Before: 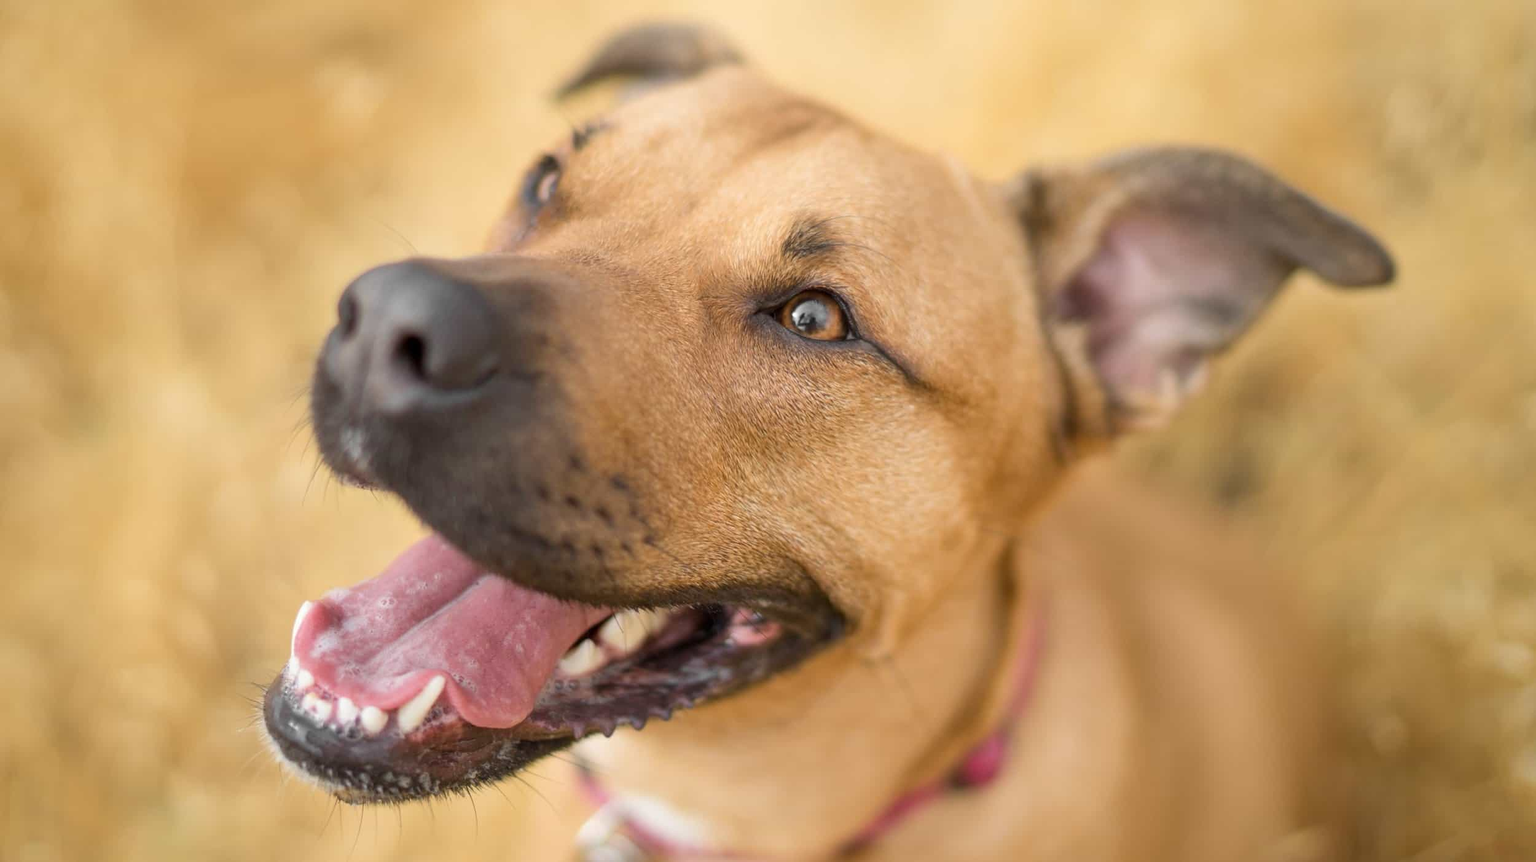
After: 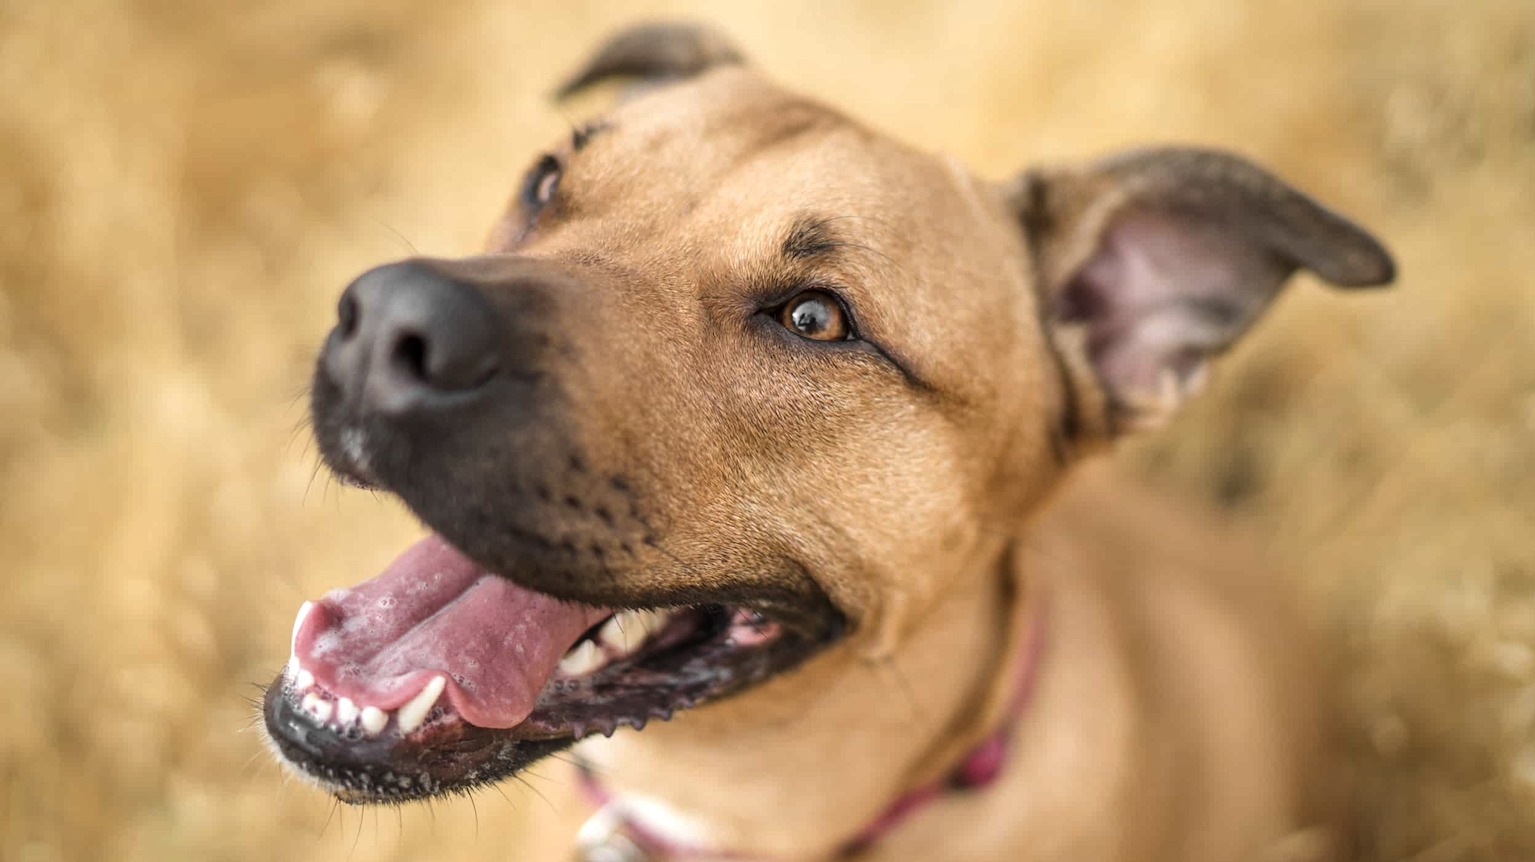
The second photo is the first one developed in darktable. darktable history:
local contrast: highlights 60%, shadows 62%, detail 160%
exposure: black level correction -0.025, exposure -0.118 EV, compensate highlight preservation false
